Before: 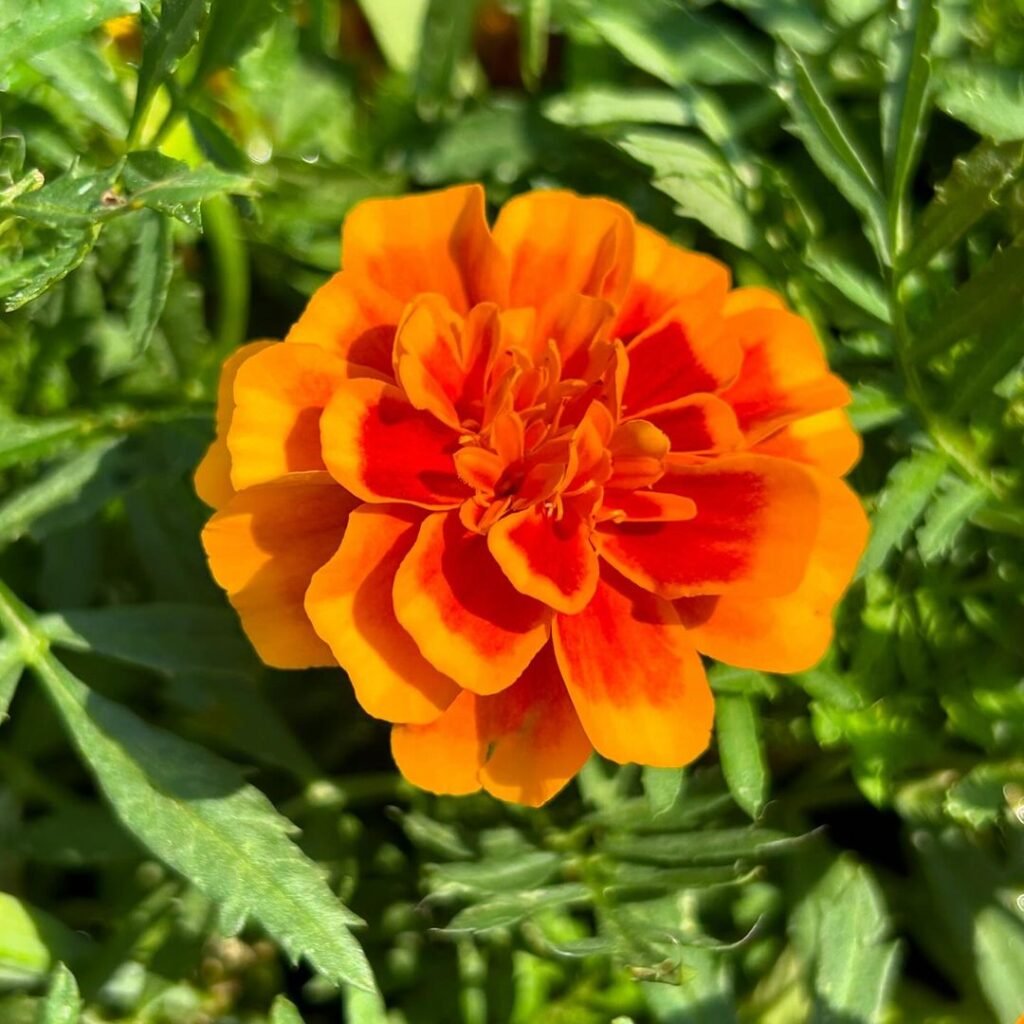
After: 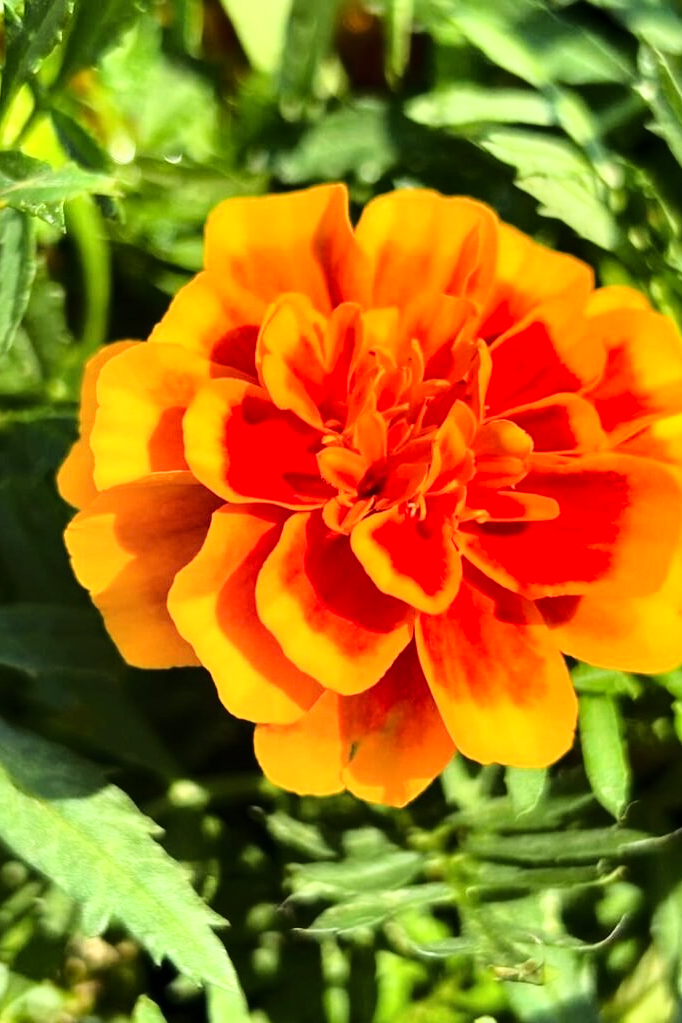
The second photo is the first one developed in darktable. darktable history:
crop and rotate: left 13.431%, right 19.929%
base curve: curves: ch0 [(0, 0) (0.04, 0.03) (0.133, 0.232) (0.448, 0.748) (0.843, 0.968) (1, 1)]
shadows and highlights: shadows 11.58, white point adjustment 1.22, soften with gaussian
